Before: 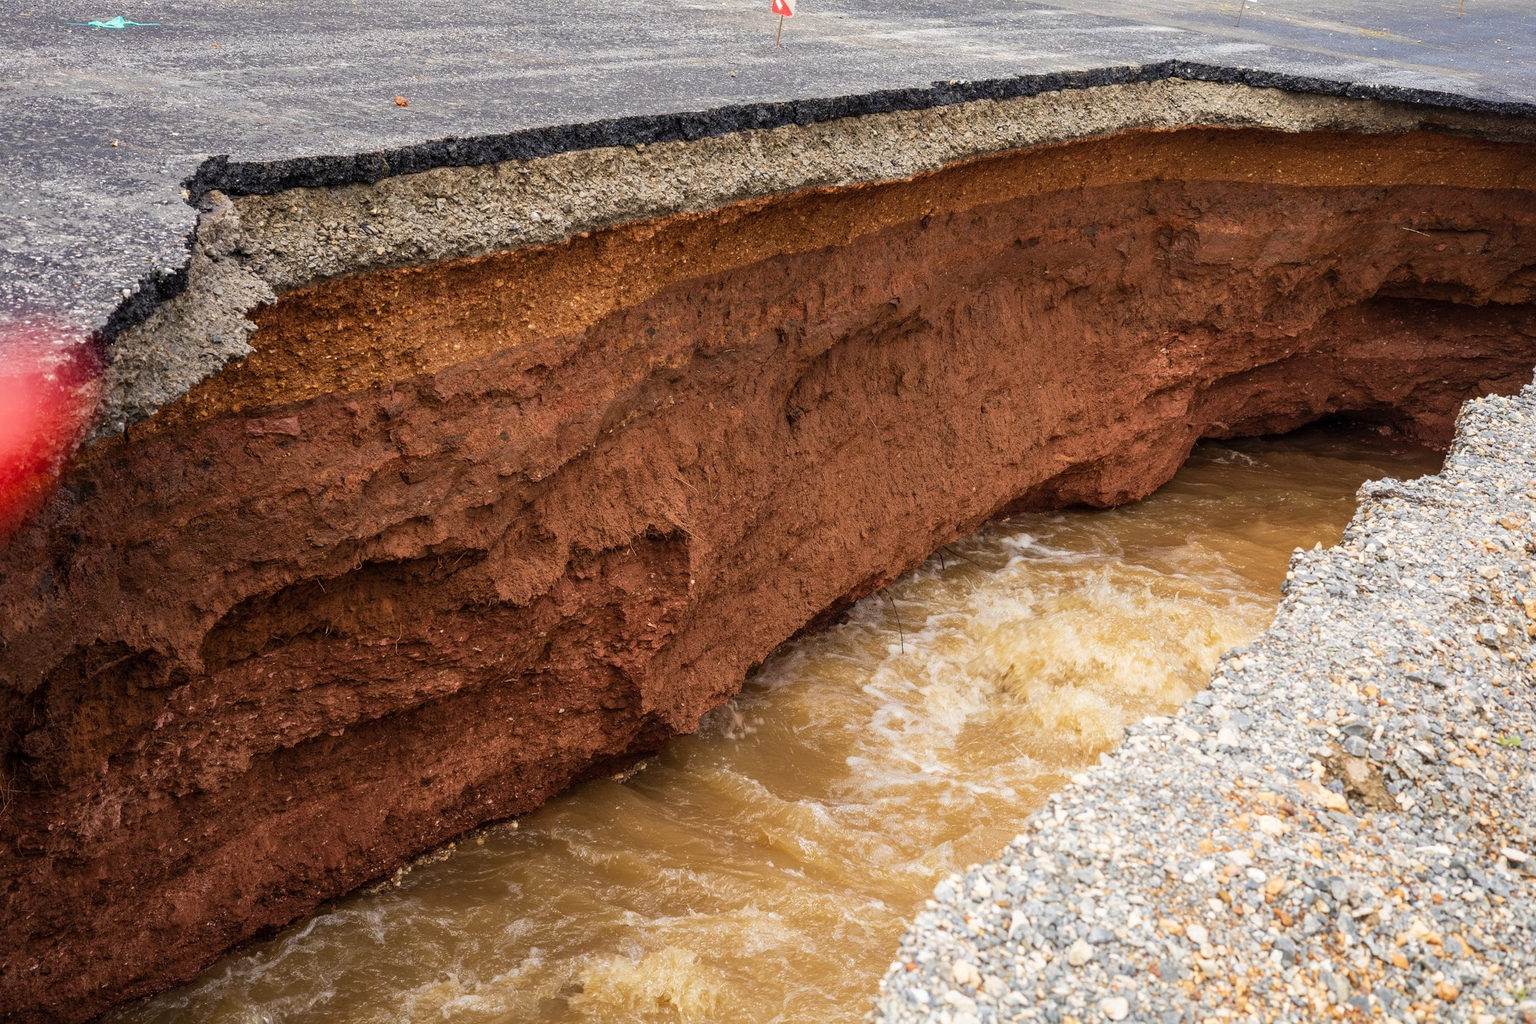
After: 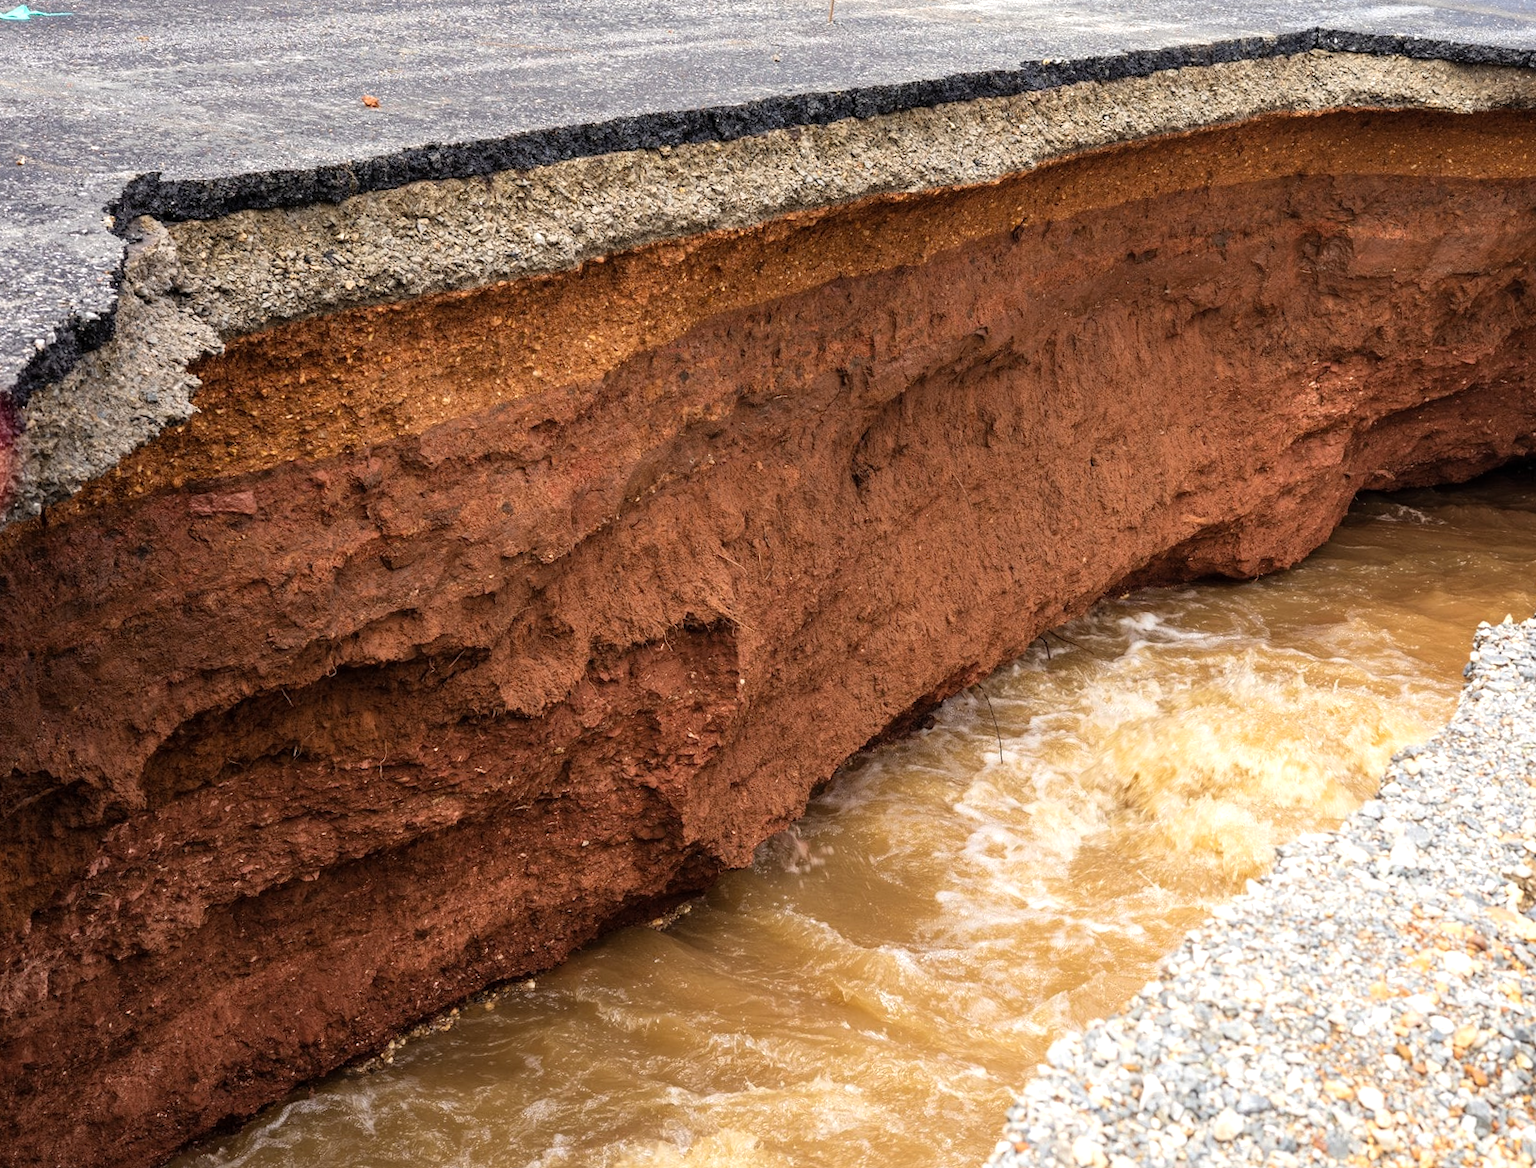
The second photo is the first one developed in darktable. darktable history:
crop and rotate: angle 1.36°, left 4.24%, top 1.09%, right 11.305%, bottom 2.495%
tone equalizer: -8 EV -0.441 EV, -7 EV -0.368 EV, -6 EV -0.34 EV, -5 EV -0.249 EV, -3 EV 0.23 EV, -2 EV 0.335 EV, -1 EV 0.374 EV, +0 EV 0.394 EV
